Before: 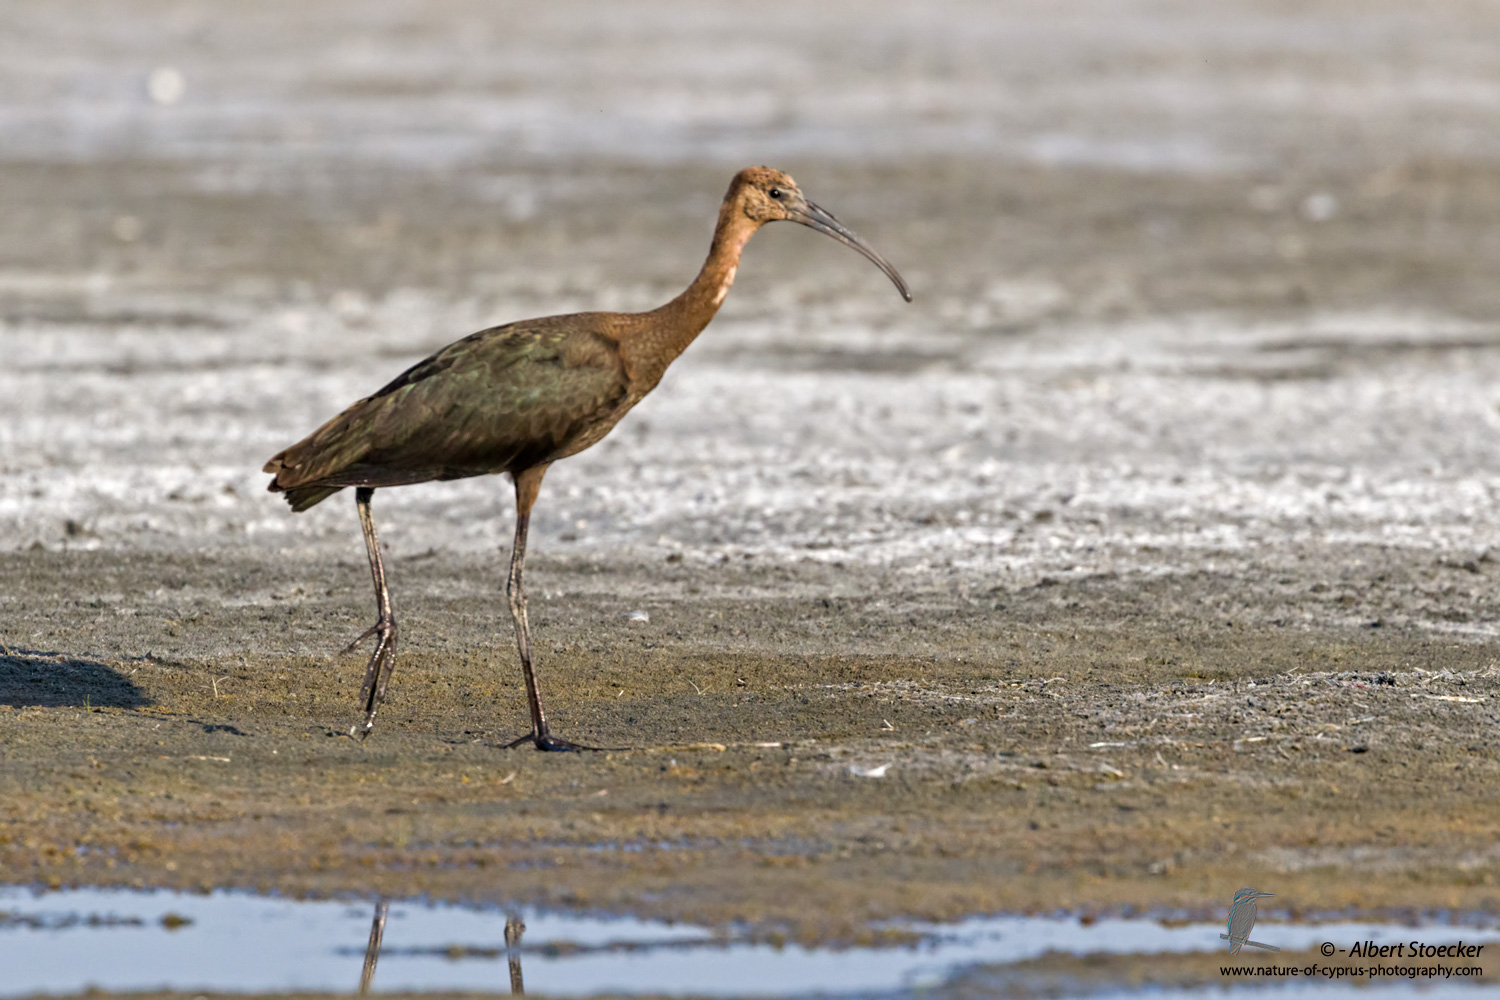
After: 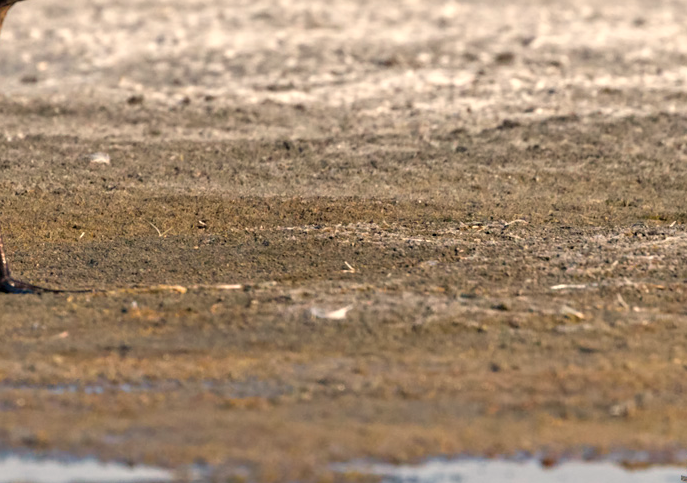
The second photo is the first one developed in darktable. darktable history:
contrast equalizer: y [[0.5 ×6], [0.5 ×6], [0.5, 0.5, 0.501, 0.545, 0.707, 0.863], [0 ×6], [0 ×6]]
color calibration: illuminant as shot in camera, x 0.358, y 0.373, temperature 4628.91 K
white balance: red 1.123, blue 0.83
crop: left 35.976%, top 45.819%, right 18.162%, bottom 5.807%
